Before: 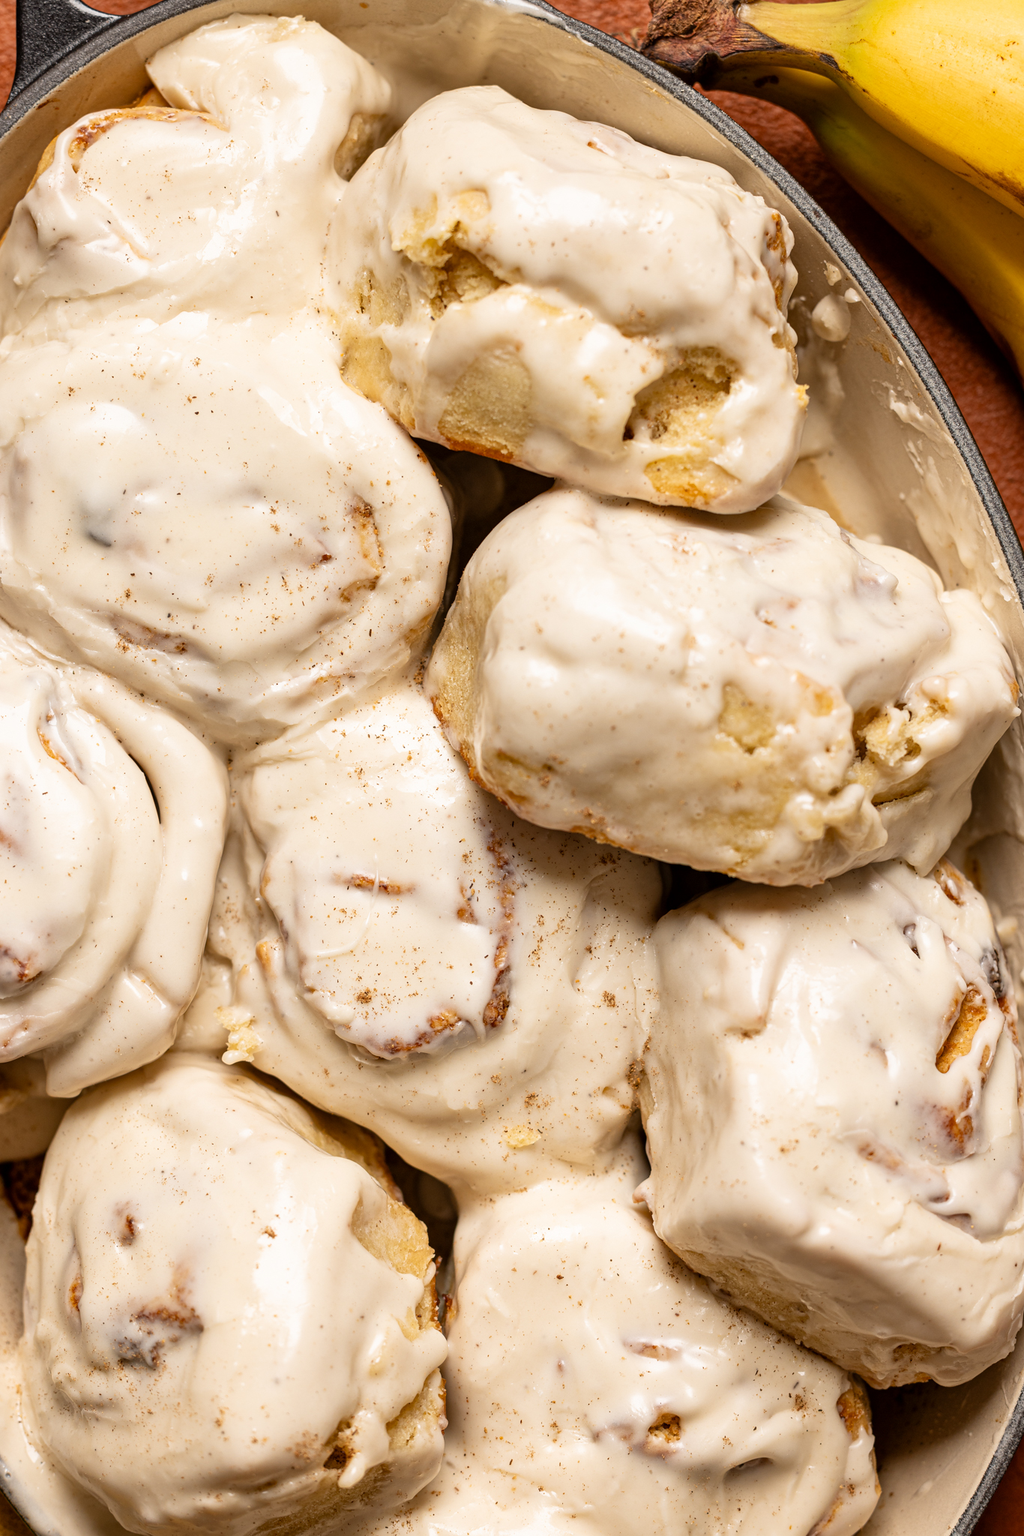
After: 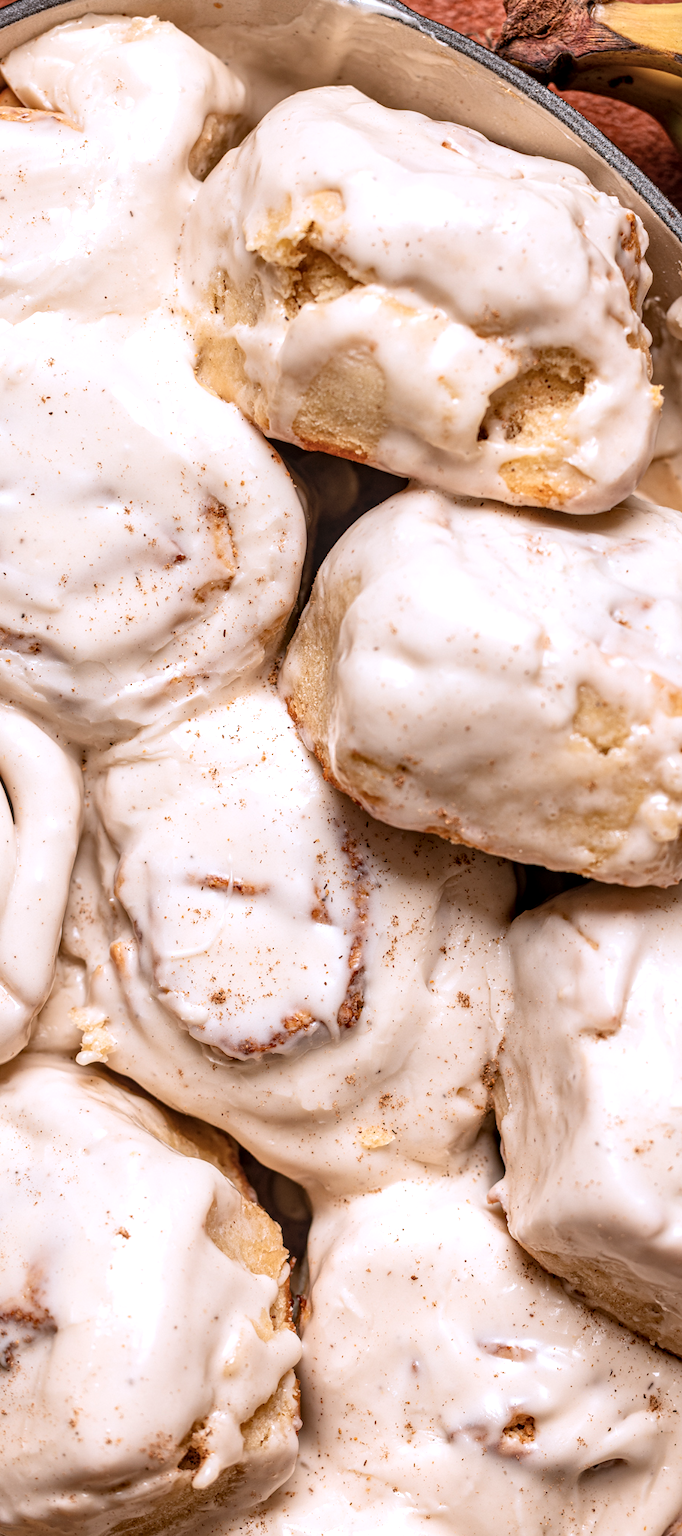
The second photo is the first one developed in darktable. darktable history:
white balance: red 1.127, blue 0.943
local contrast: detail 130%
crop and rotate: left 14.292%, right 19.041%
color correction: highlights a* -9.35, highlights b* -23.15
